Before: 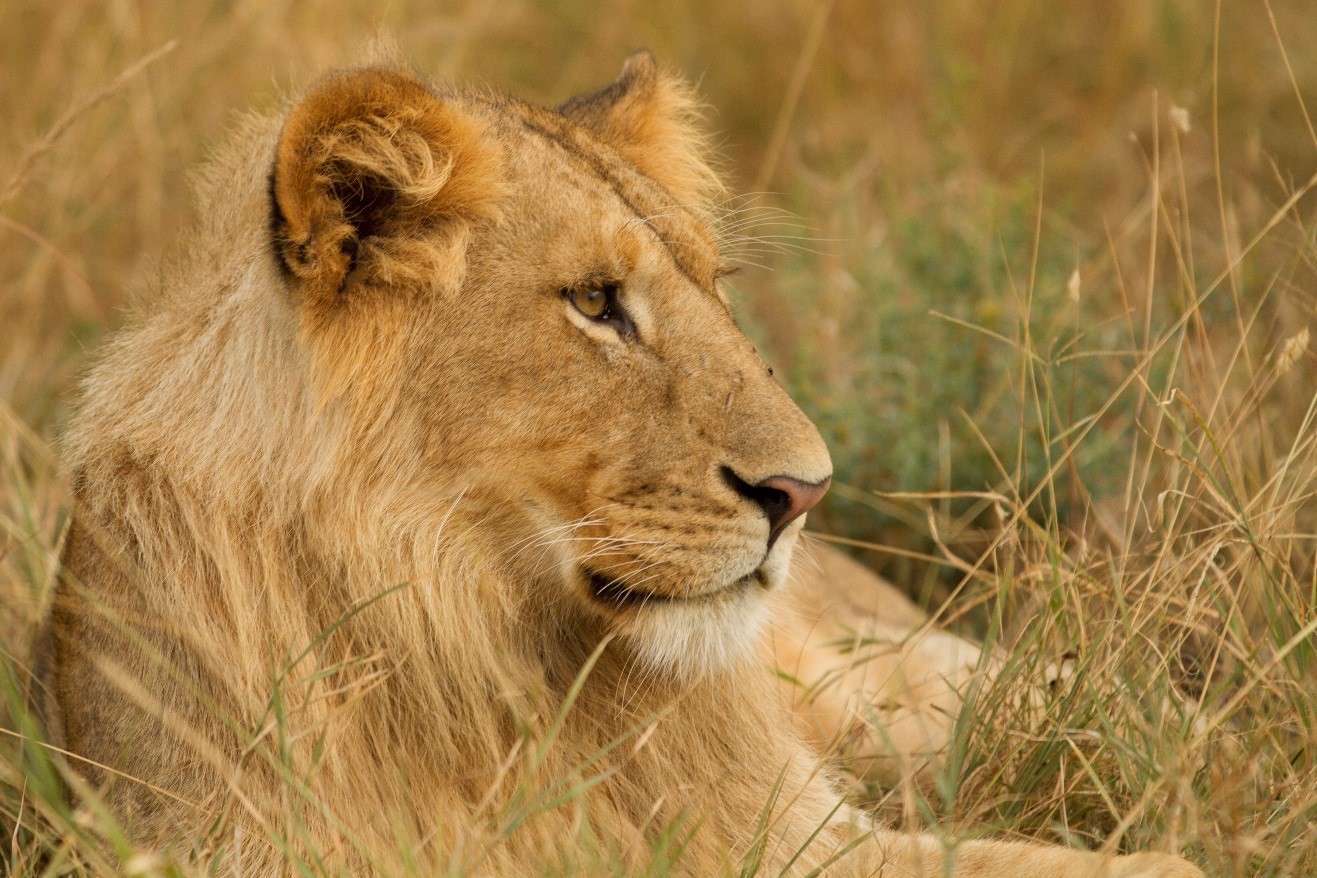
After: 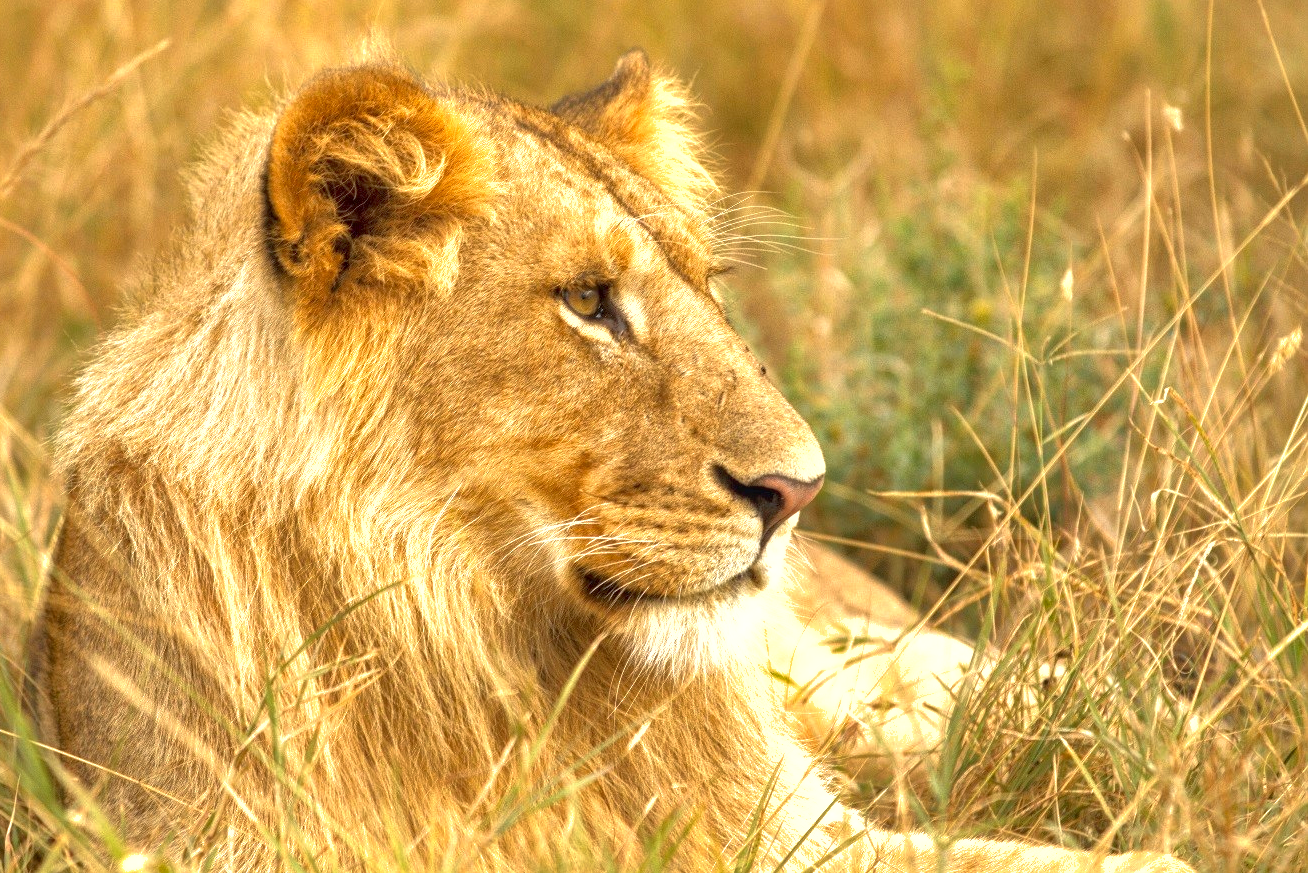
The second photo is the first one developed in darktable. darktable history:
crop and rotate: left 0.614%, top 0.179%, bottom 0.309%
local contrast: on, module defaults
exposure: black level correction 0, exposure 1.1 EV, compensate exposure bias true, compensate highlight preservation false
shadows and highlights: on, module defaults
